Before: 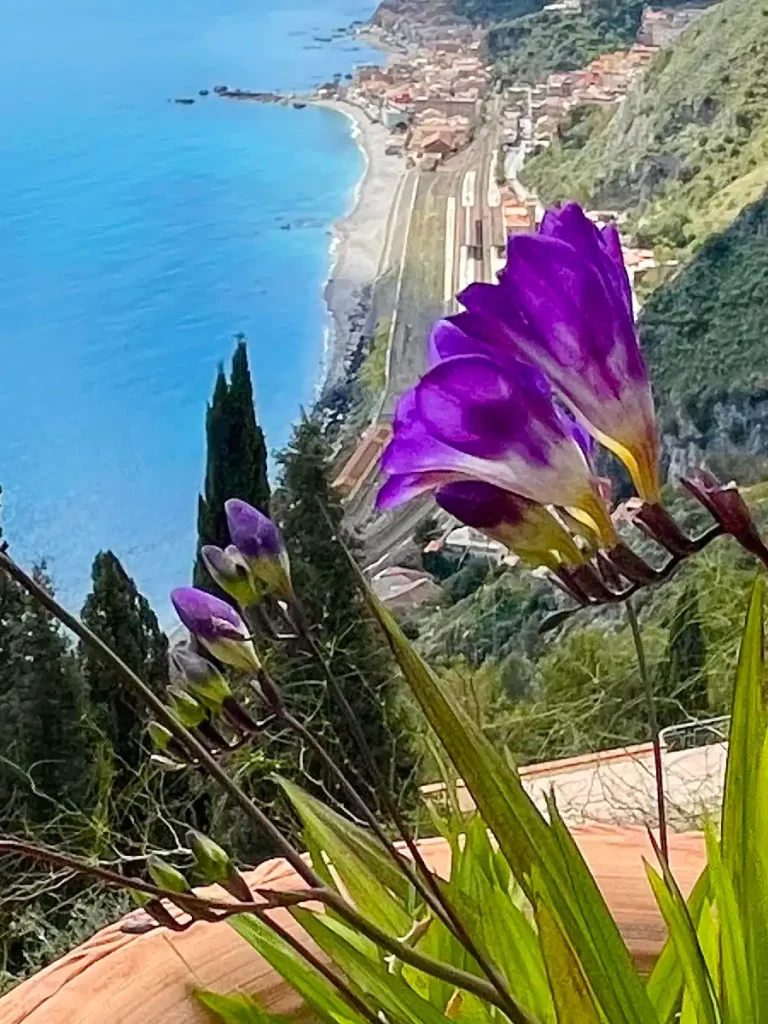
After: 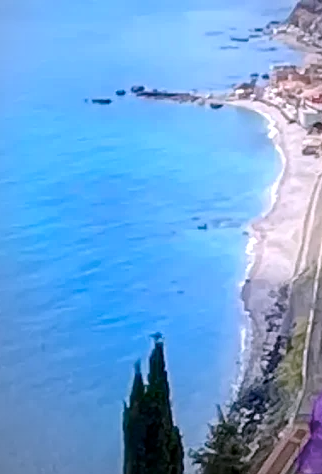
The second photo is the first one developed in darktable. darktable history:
exposure: black level correction 0.001, exposure 0.14 EV, compensate highlight preservation false
crop and rotate: left 10.817%, top 0.062%, right 47.194%, bottom 53.626%
white balance: red 1.066, blue 1.119
local contrast: on, module defaults
vignetting: fall-off start 72.14%, fall-off radius 108.07%, brightness -0.713, saturation -0.488, center (-0.054, -0.359), width/height ratio 0.729
contrast brightness saturation: contrast 0.03, brightness -0.04
color balance rgb: perceptual saturation grading › global saturation 20%, perceptual saturation grading › highlights -25%, perceptual saturation grading › shadows 25%
